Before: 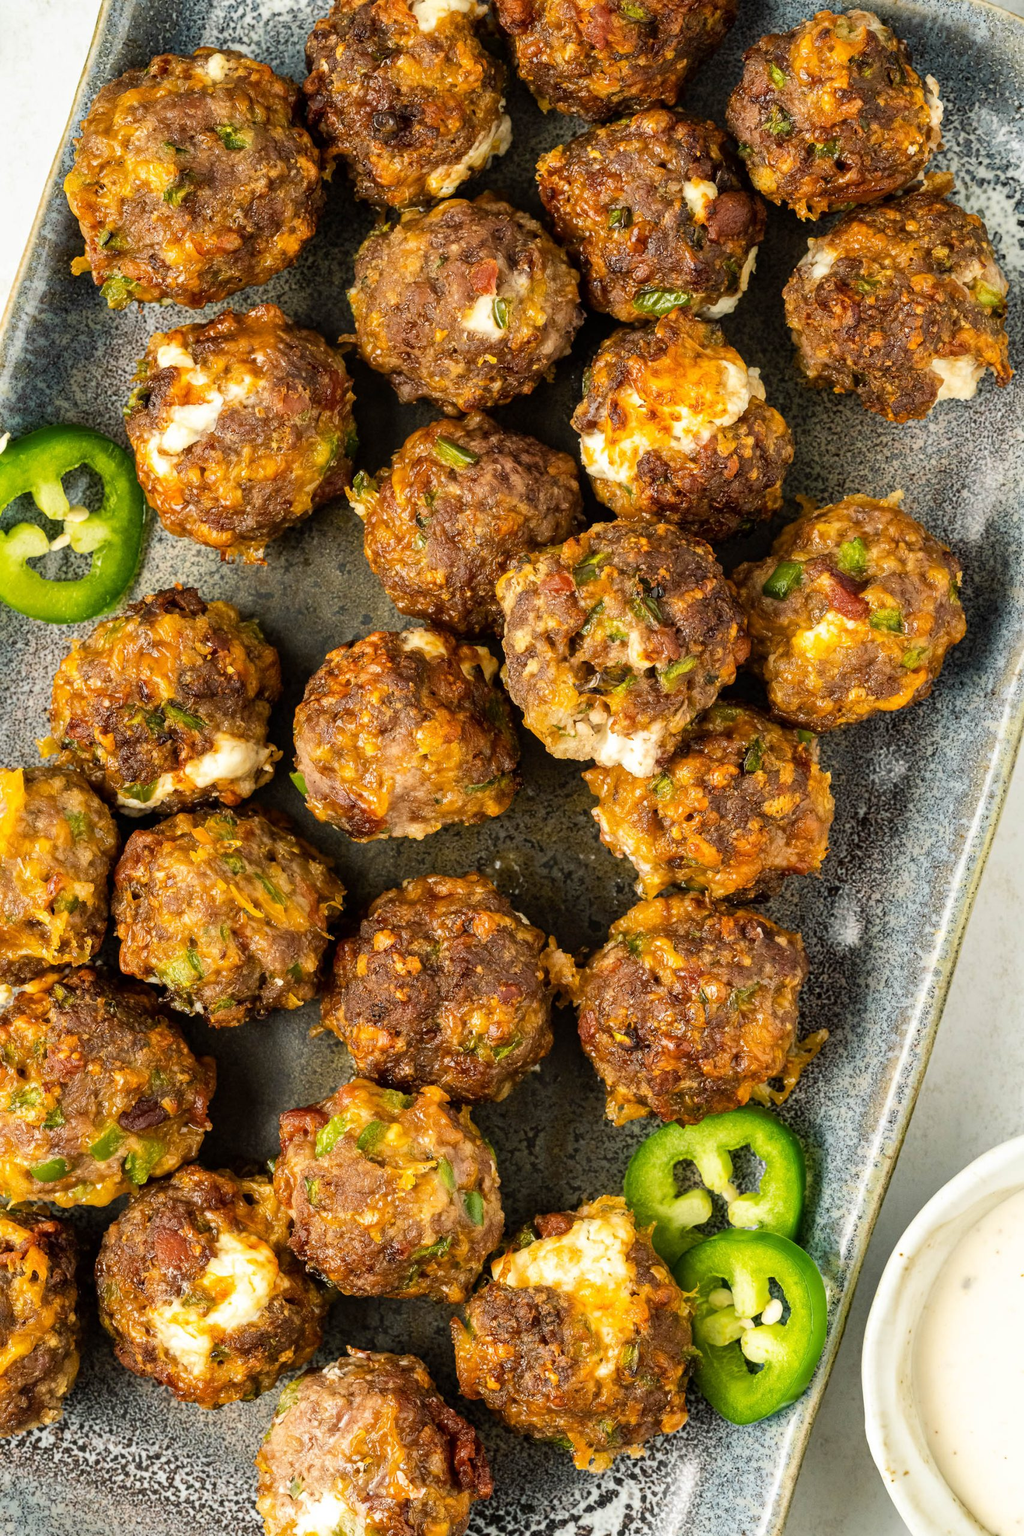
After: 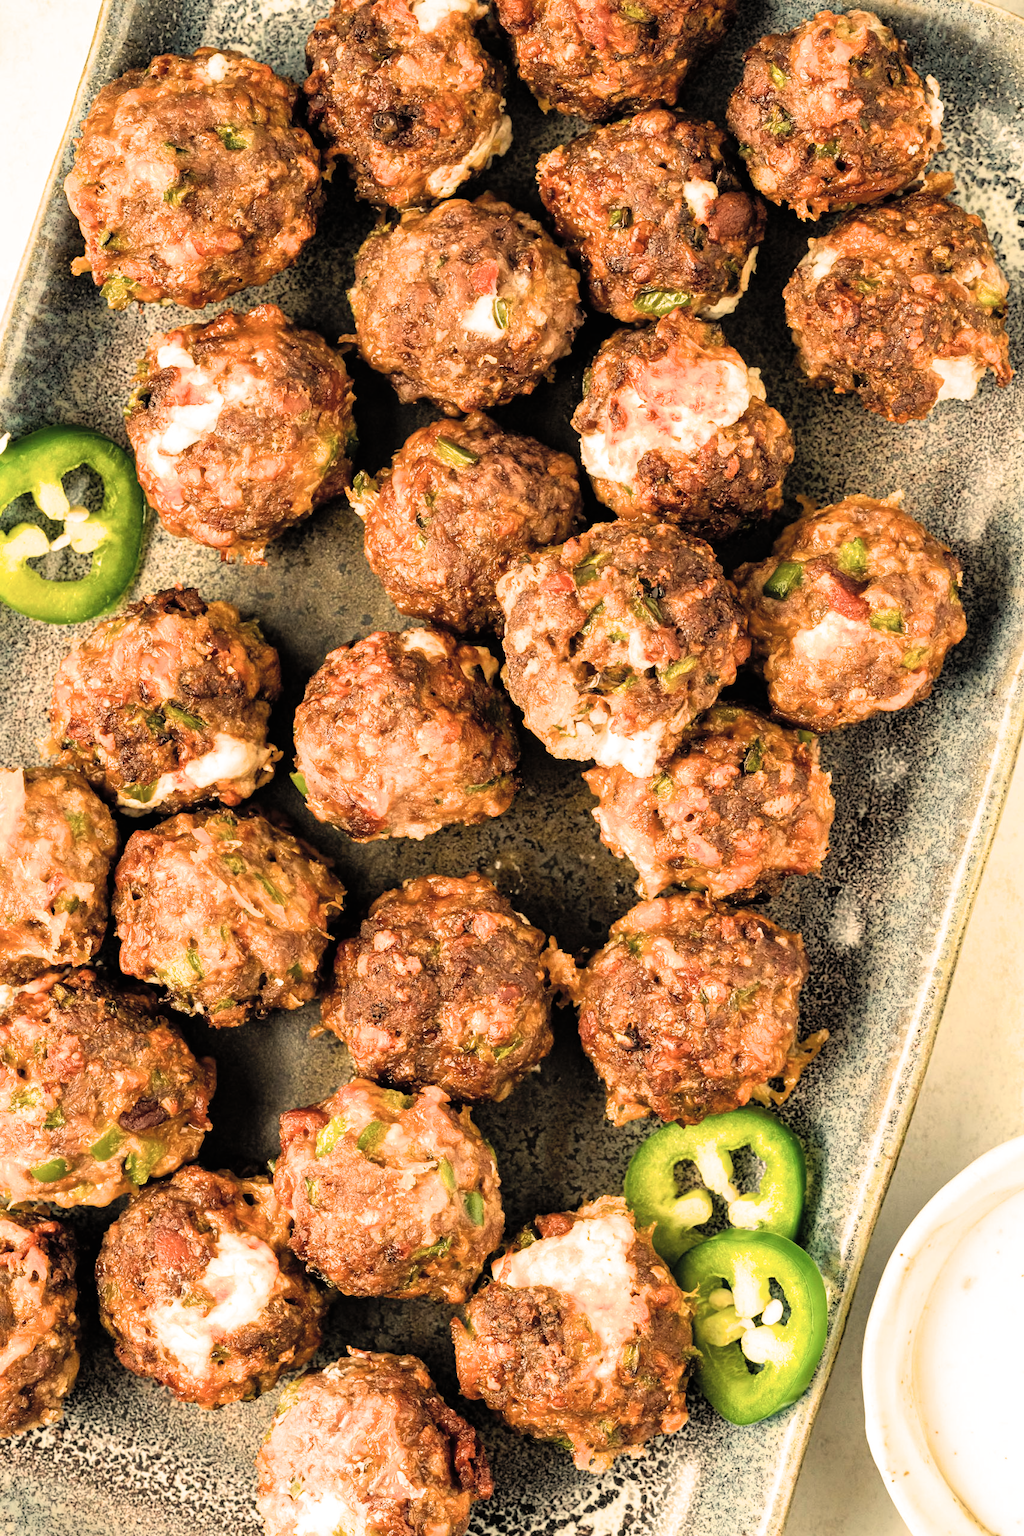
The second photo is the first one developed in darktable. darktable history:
filmic rgb: white relative exposure 2.45 EV, hardness 6.33
contrast brightness saturation: brightness 0.13
white balance: red 1.138, green 0.996, blue 0.812
